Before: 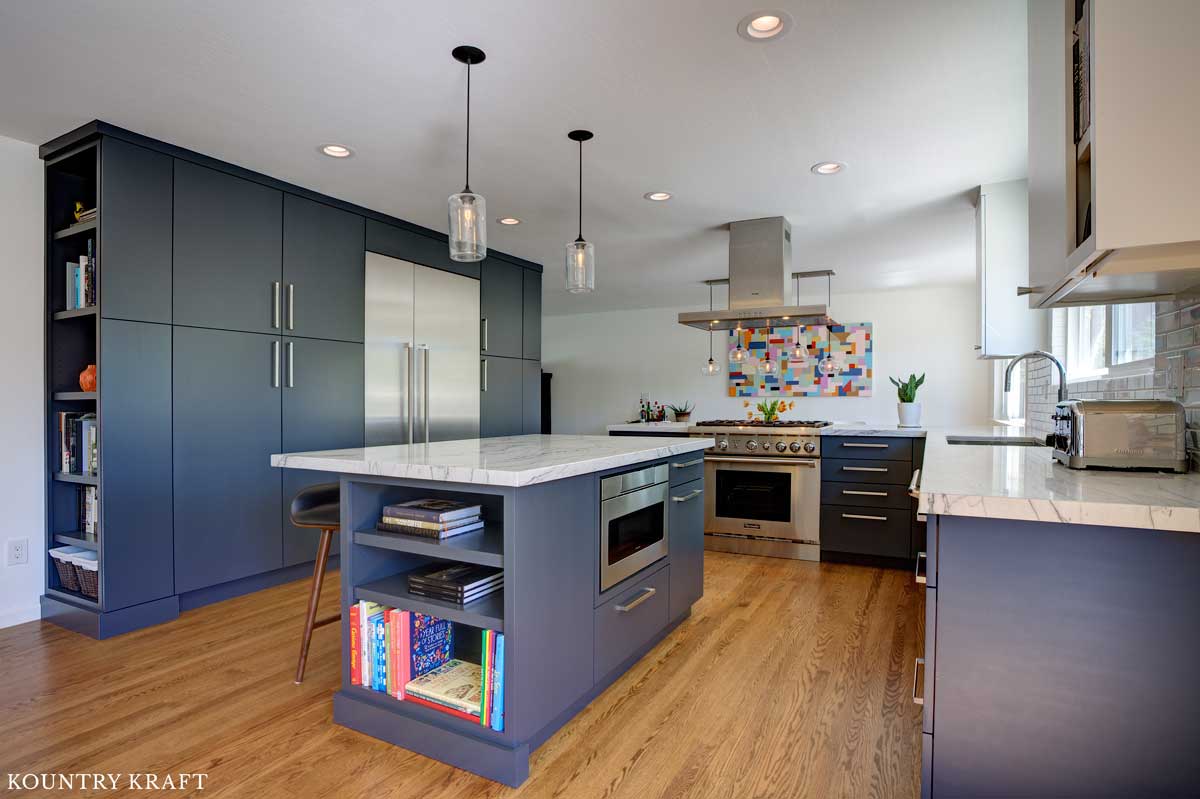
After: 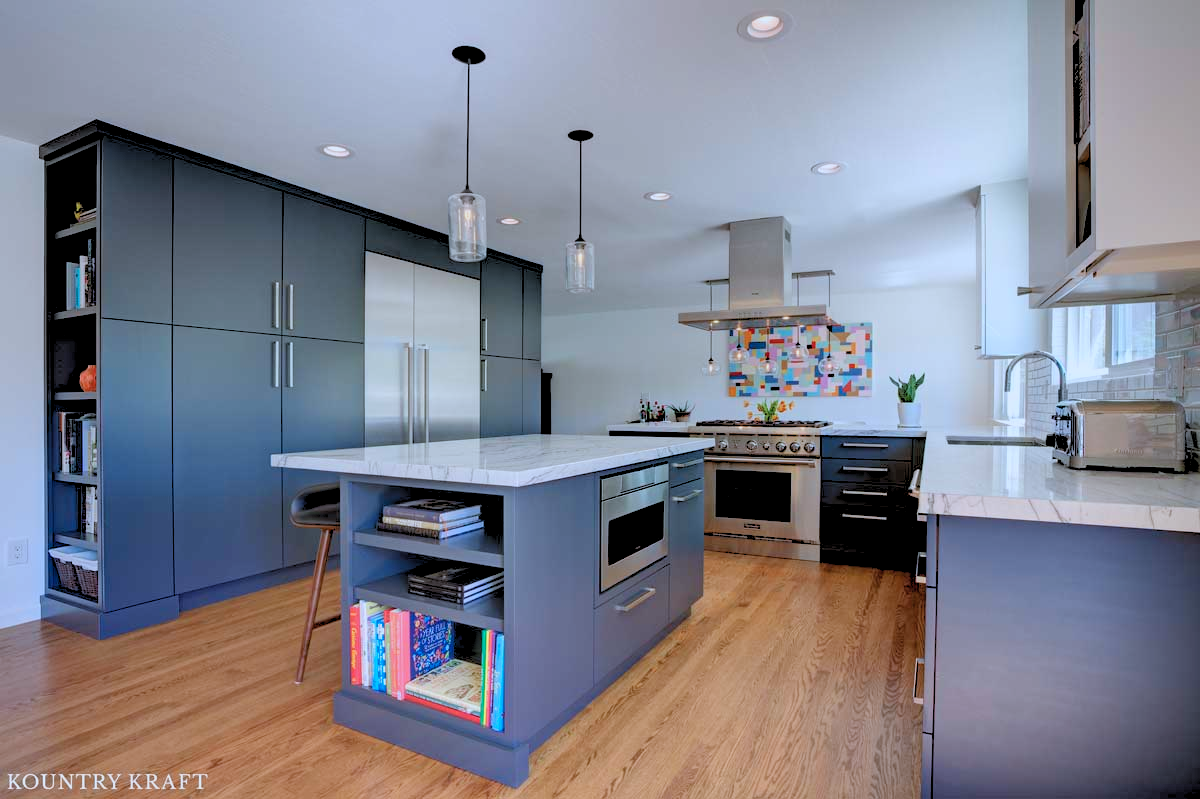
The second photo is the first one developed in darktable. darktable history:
rgb levels: preserve colors sum RGB, levels [[0.038, 0.433, 0.934], [0, 0.5, 1], [0, 0.5, 1]]
color correction: highlights a* -2.24, highlights b* -18.1
